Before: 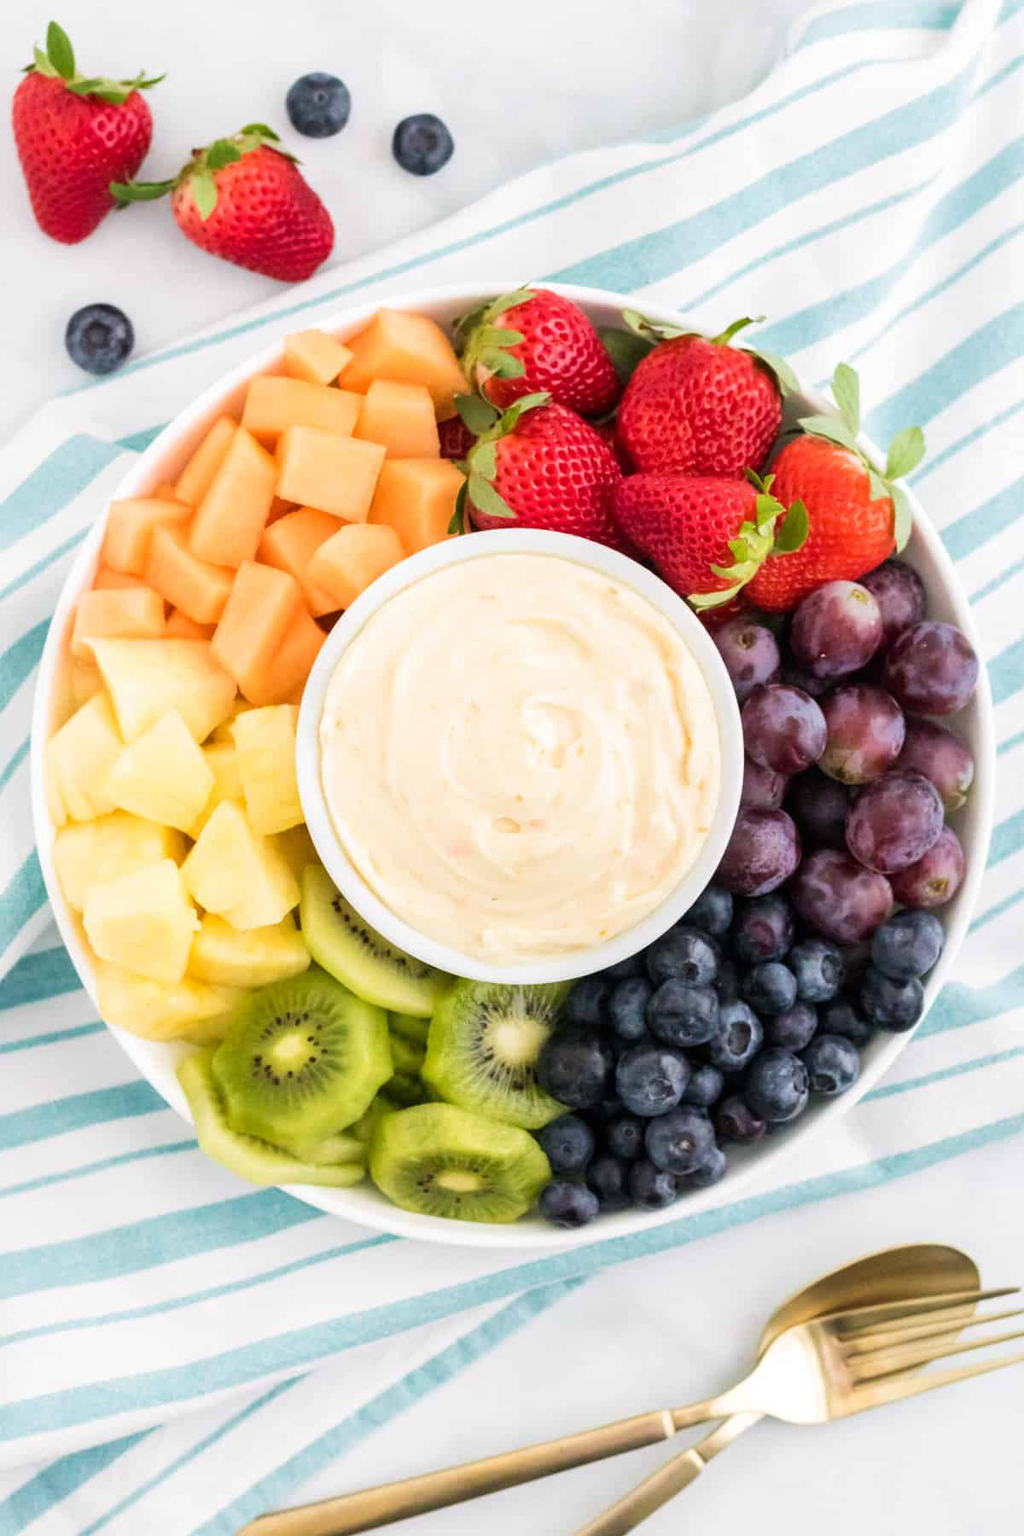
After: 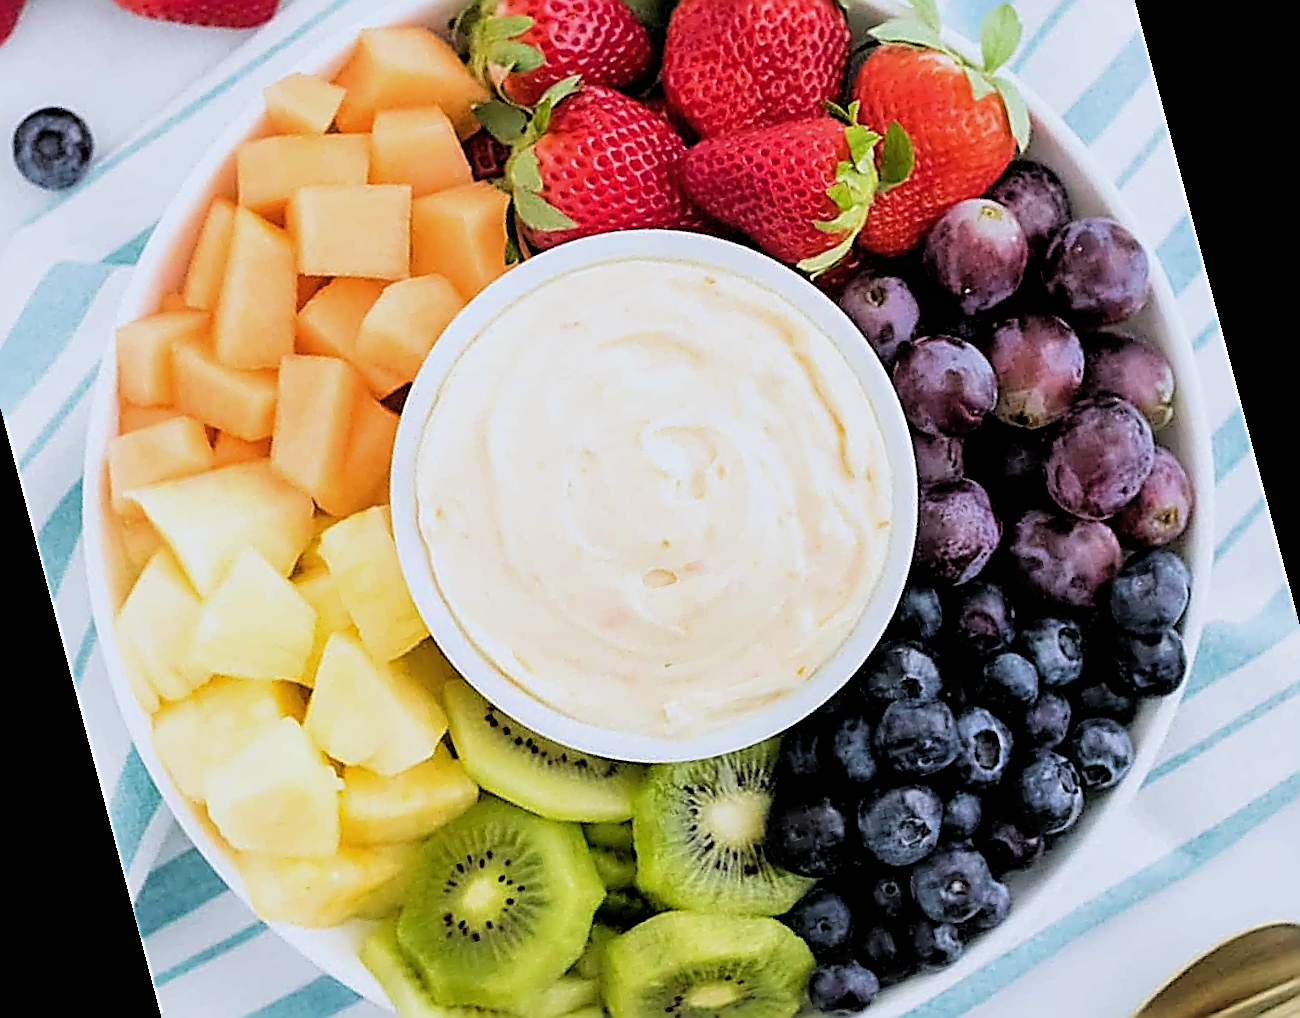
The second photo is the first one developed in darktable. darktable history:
filmic rgb: black relative exposure -3.92 EV, white relative exposure 3.14 EV, hardness 2.87
shadows and highlights: shadows 25, highlights -25
rotate and perspective: rotation -14.8°, crop left 0.1, crop right 0.903, crop top 0.25, crop bottom 0.748
color balance rgb: perceptual saturation grading › global saturation -1%
sharpen: amount 1.861
white balance: red 0.954, blue 1.079
